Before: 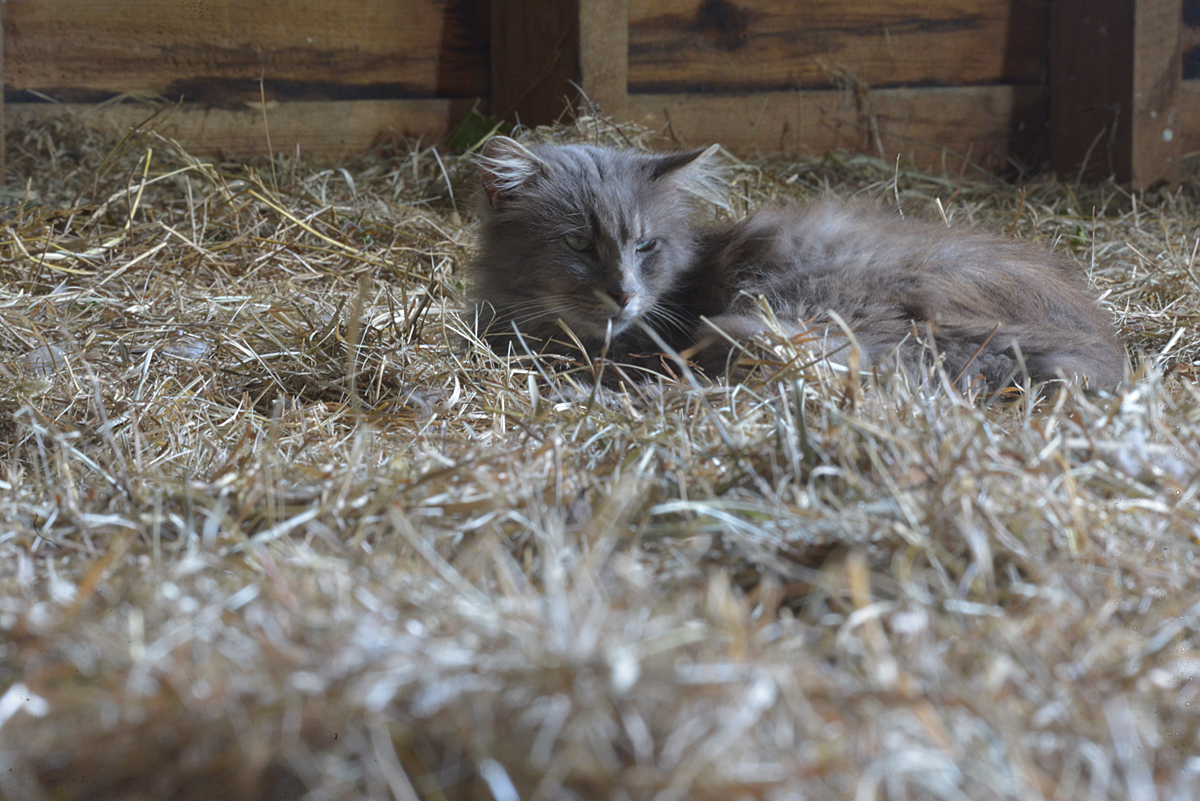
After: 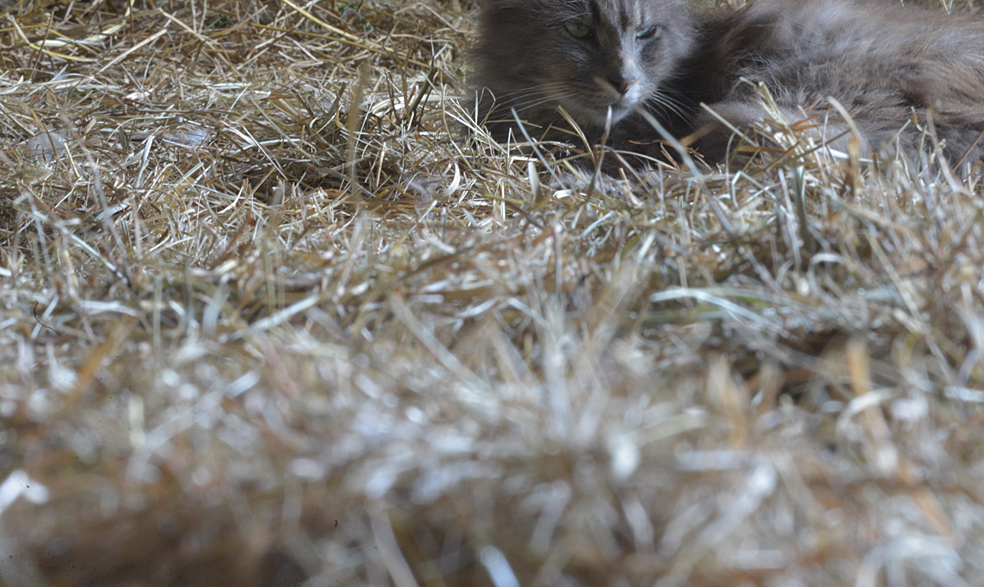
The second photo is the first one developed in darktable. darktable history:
crop: top 26.603%, right 17.946%
